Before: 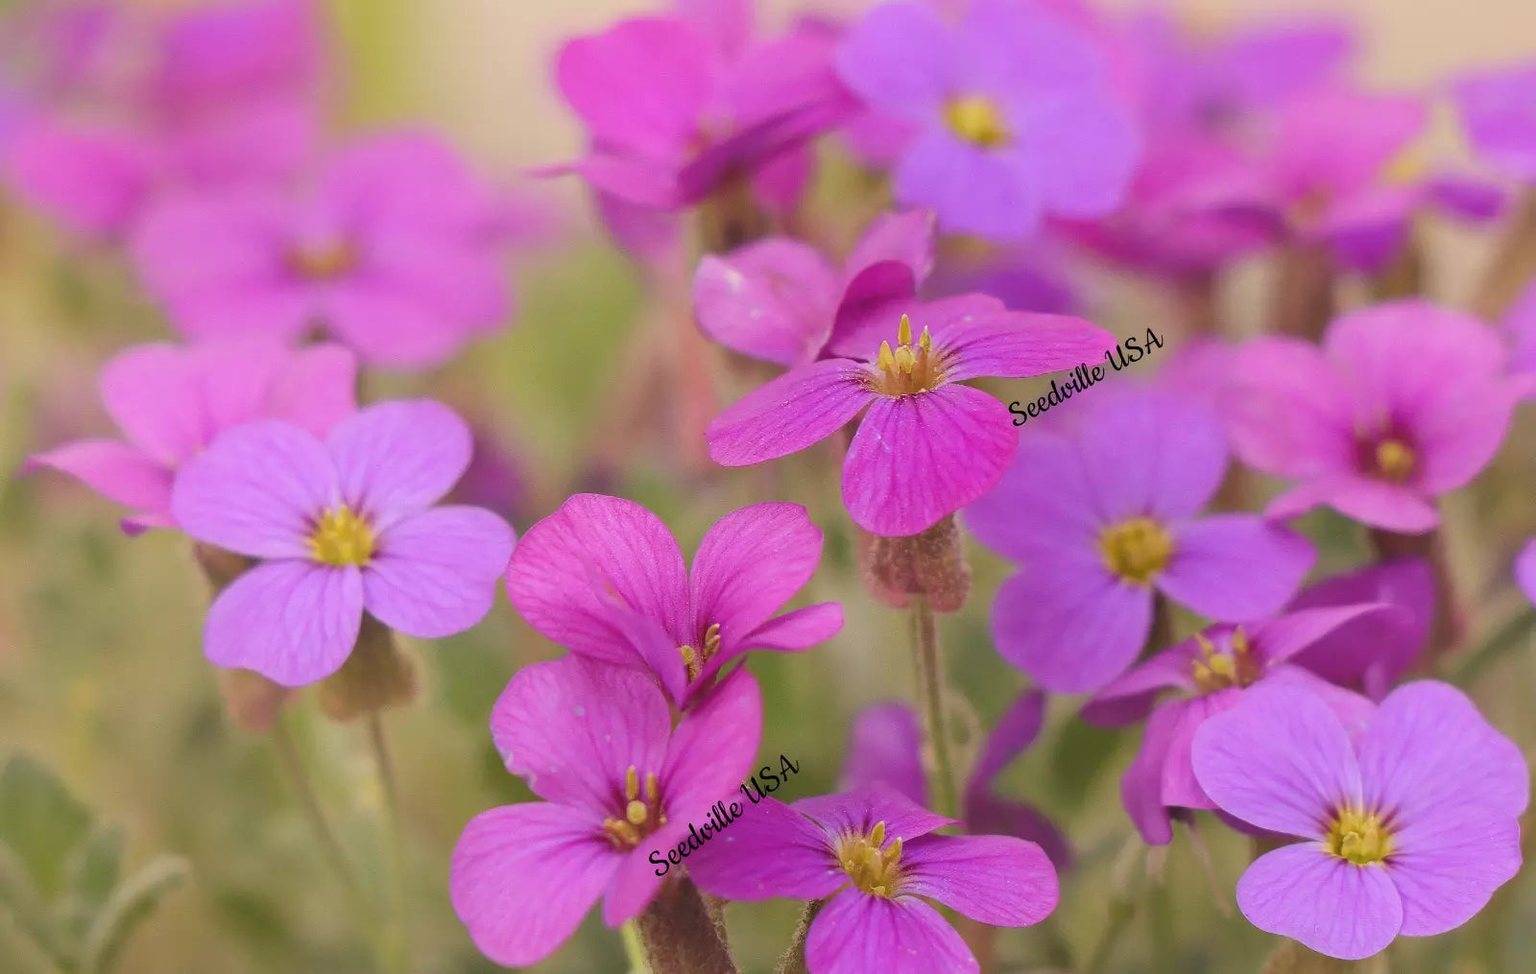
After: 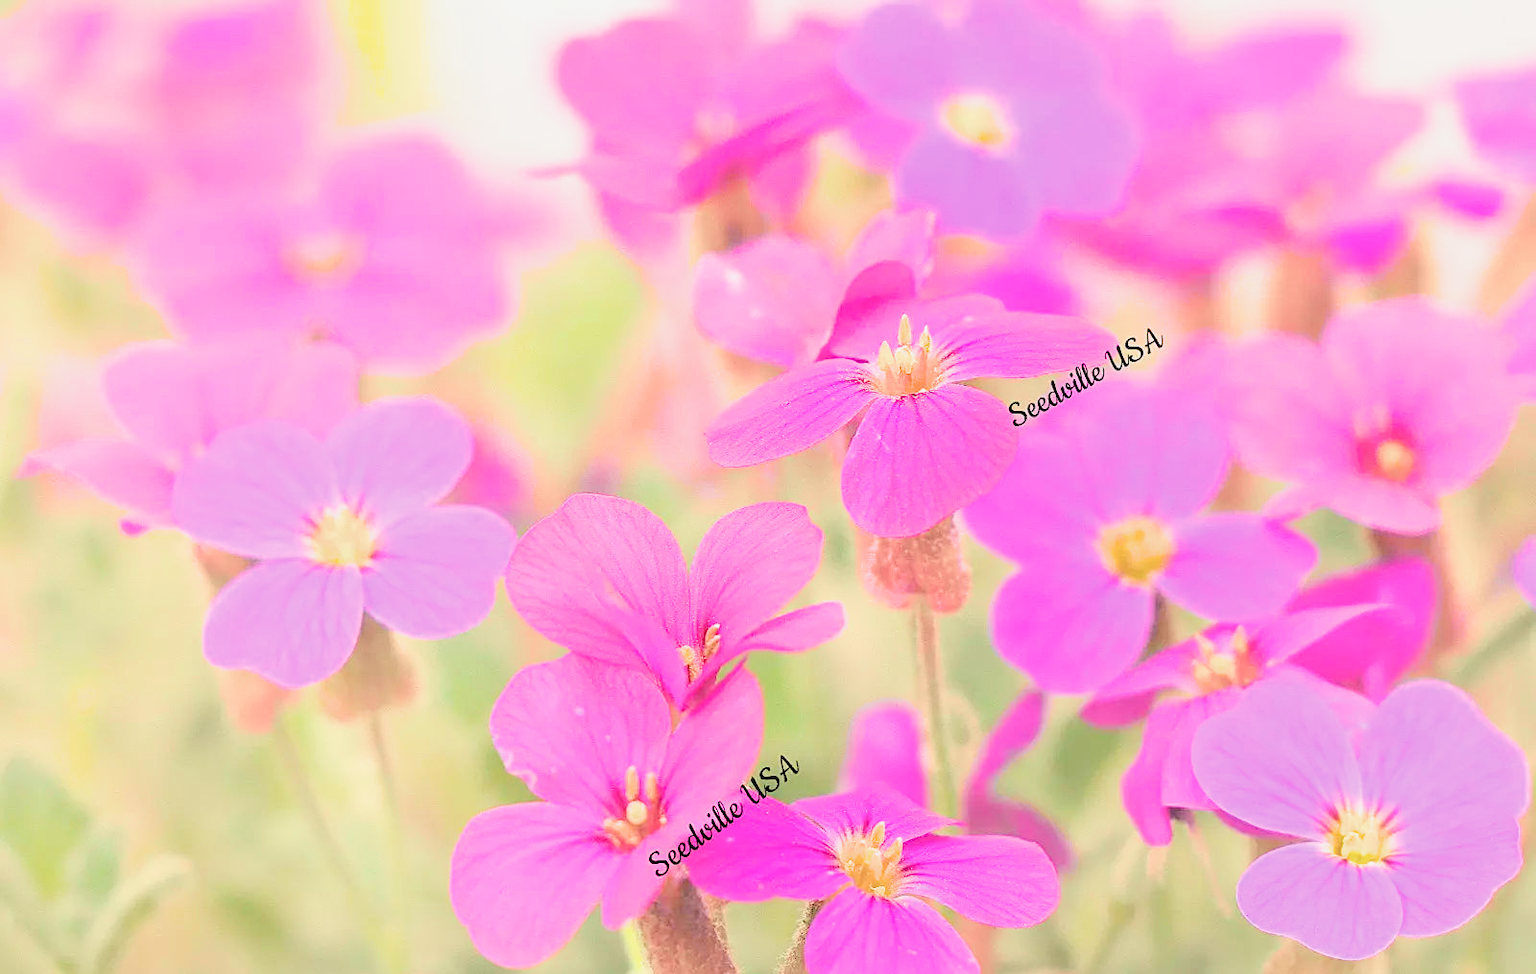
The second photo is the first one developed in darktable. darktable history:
tone equalizer: -8 EV -0.404 EV, -7 EV -0.404 EV, -6 EV -0.309 EV, -5 EV -0.235 EV, -3 EV 0.236 EV, -2 EV 0.317 EV, -1 EV 0.401 EV, +0 EV 0.402 EV
sharpen: on, module defaults
filmic rgb: black relative exposure -4.56 EV, white relative exposure 4.76 EV, hardness 2.35, latitude 36.8%, contrast 1.047, highlights saturation mix 1.51%, shadows ↔ highlights balance 1.18%, color science v6 (2022)
exposure: black level correction 0.001, exposure 1.867 EV, compensate highlight preservation false
contrast brightness saturation: contrast 0.107, saturation -0.168
tone curve: curves: ch0 [(0, 0.003) (0.211, 0.174) (0.482, 0.519) (0.843, 0.821) (0.992, 0.971)]; ch1 [(0, 0) (0.276, 0.206) (0.393, 0.364) (0.482, 0.477) (0.506, 0.5) (0.523, 0.523) (0.572, 0.592) (0.635, 0.665) (0.695, 0.759) (1, 1)]; ch2 [(0, 0) (0.438, 0.456) (0.498, 0.497) (0.536, 0.527) (0.562, 0.584) (0.619, 0.602) (0.698, 0.698) (1, 1)], color space Lab, independent channels, preserve colors none
